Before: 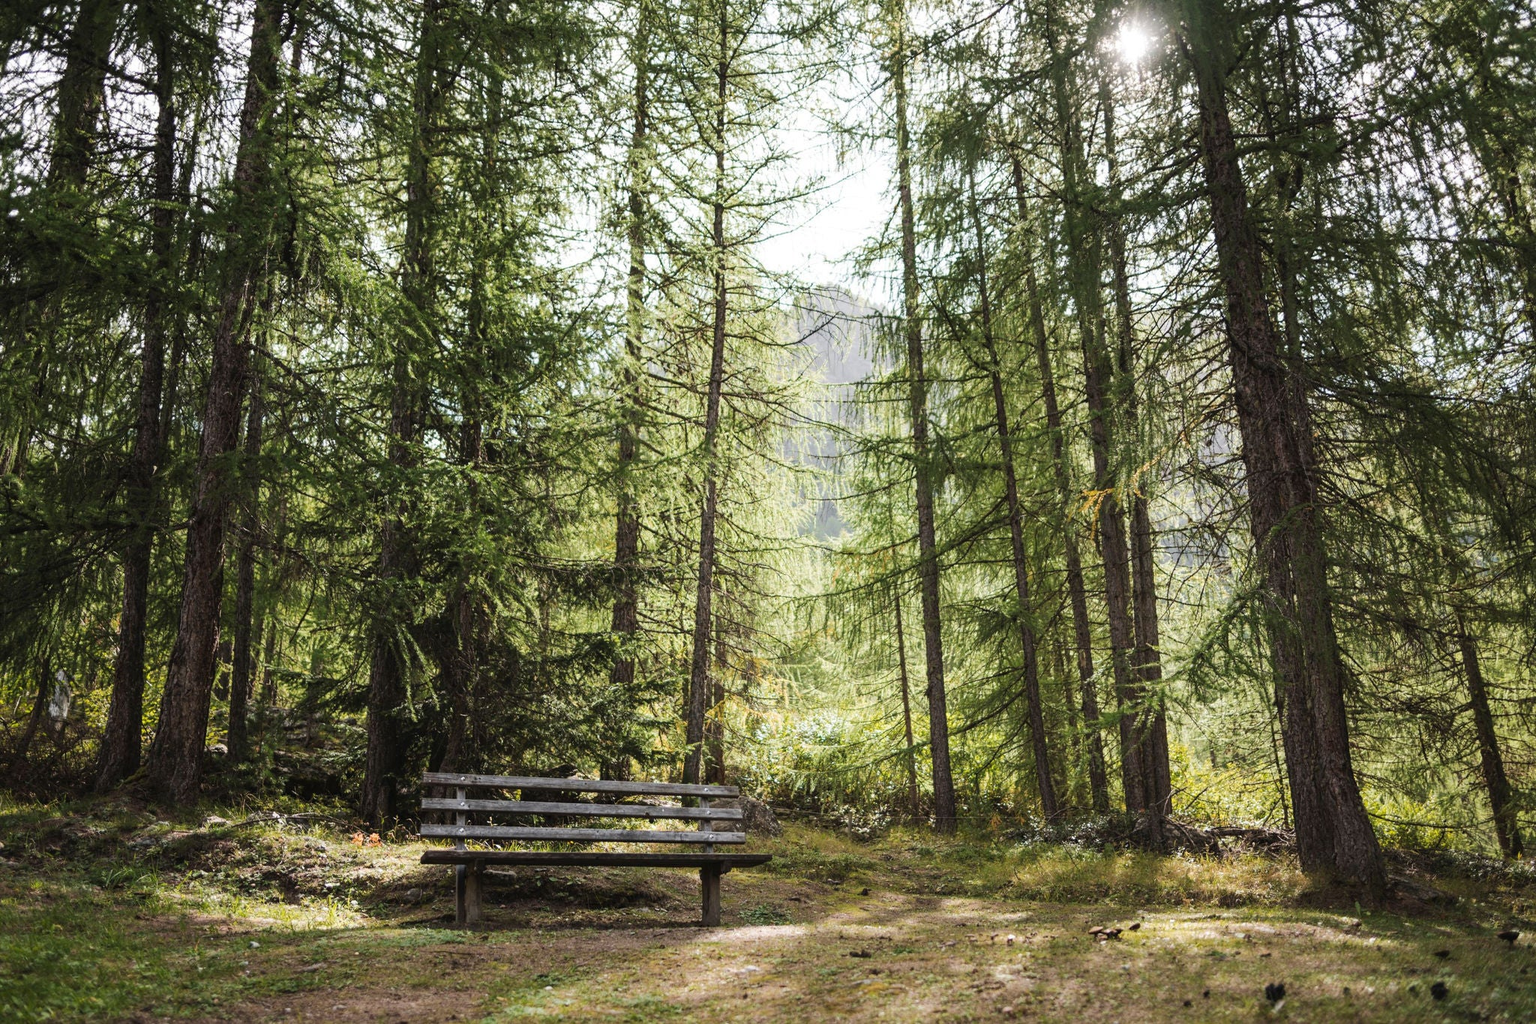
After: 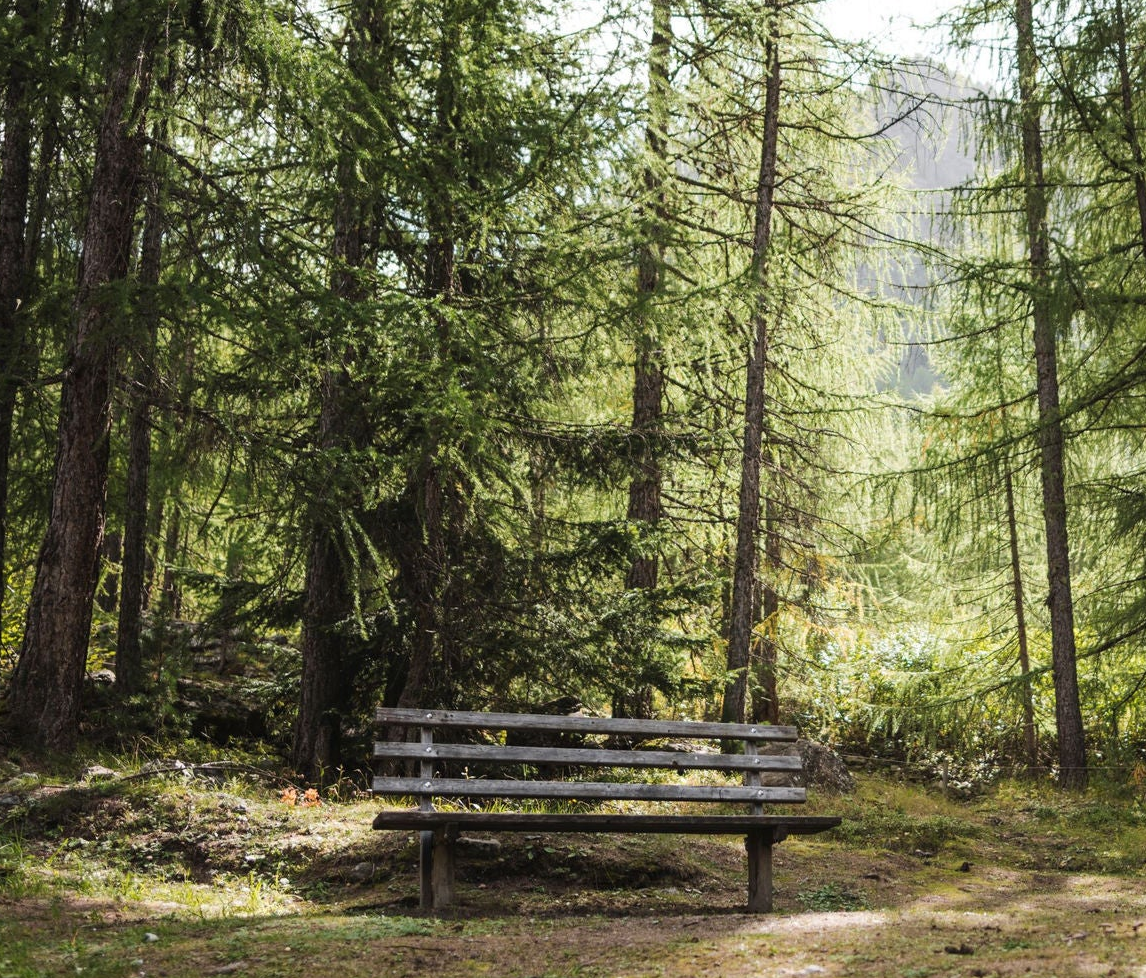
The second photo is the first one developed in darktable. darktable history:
crop: left 9.207%, top 23.635%, right 34.789%, bottom 4.679%
